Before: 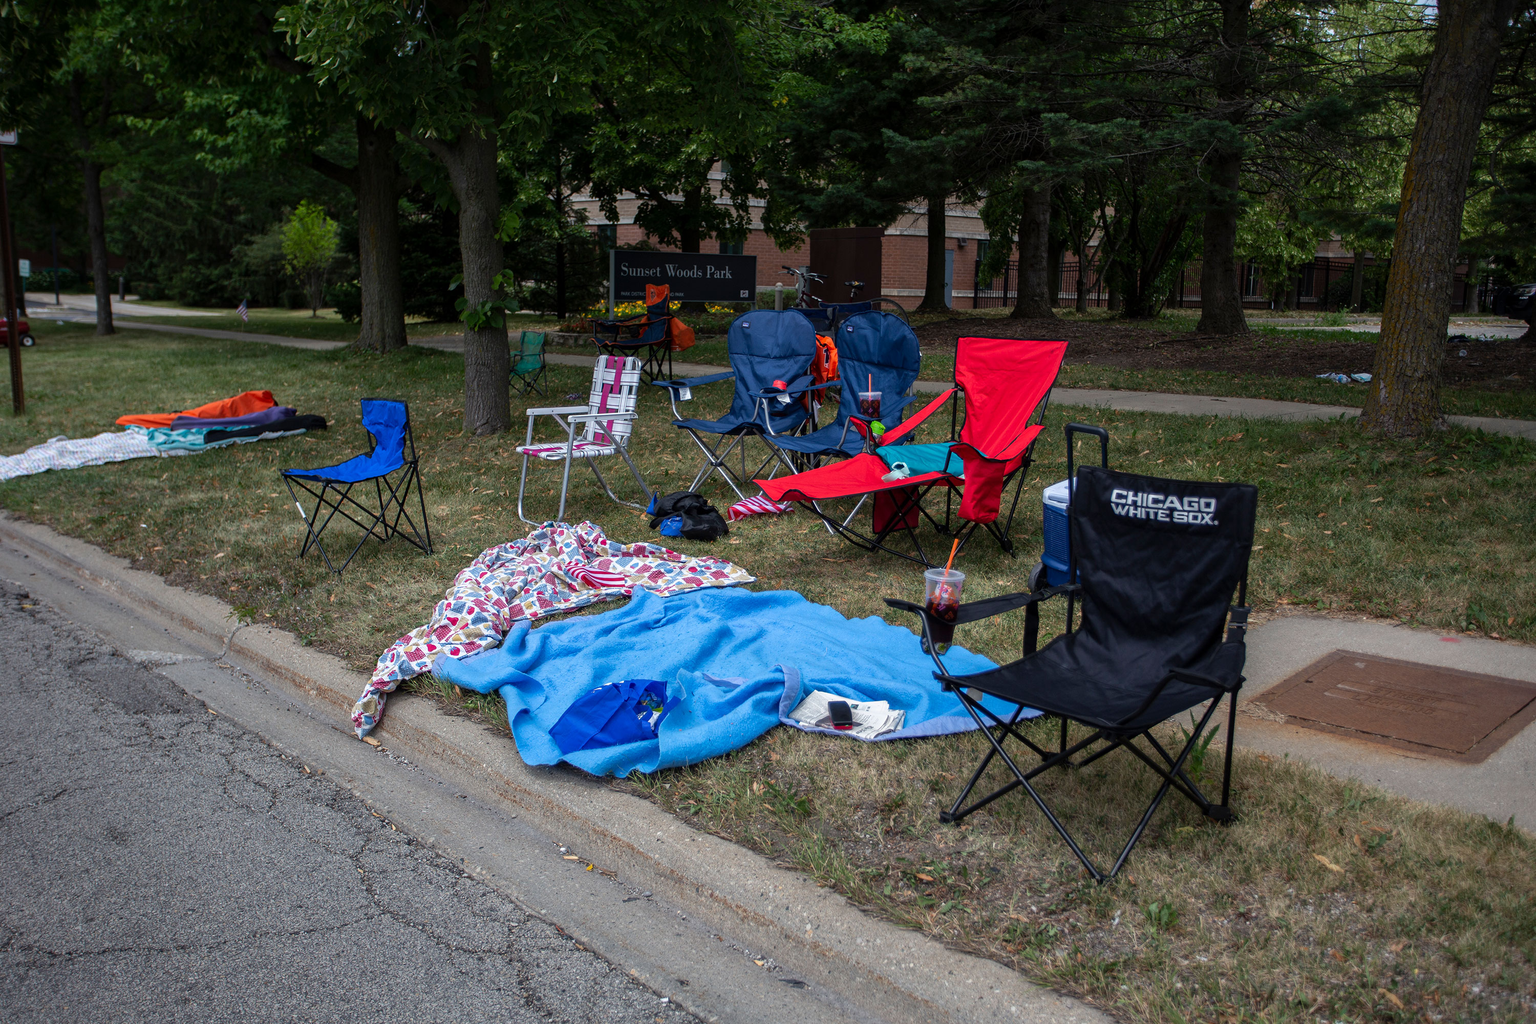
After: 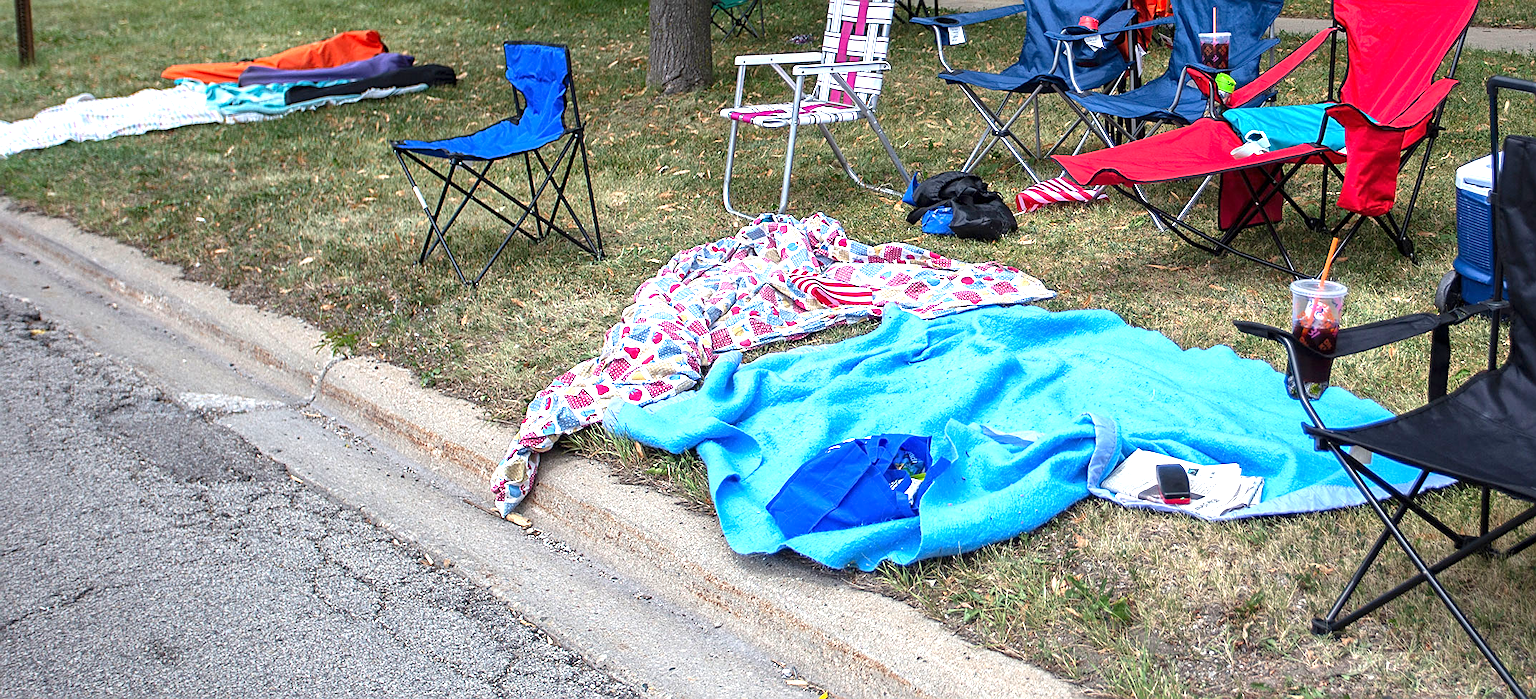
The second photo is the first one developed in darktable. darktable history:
crop: top 36.011%, right 28.349%, bottom 15.042%
exposure: exposure 0.604 EV, compensate exposure bias true, compensate highlight preservation false
sharpen: amount 0.498
